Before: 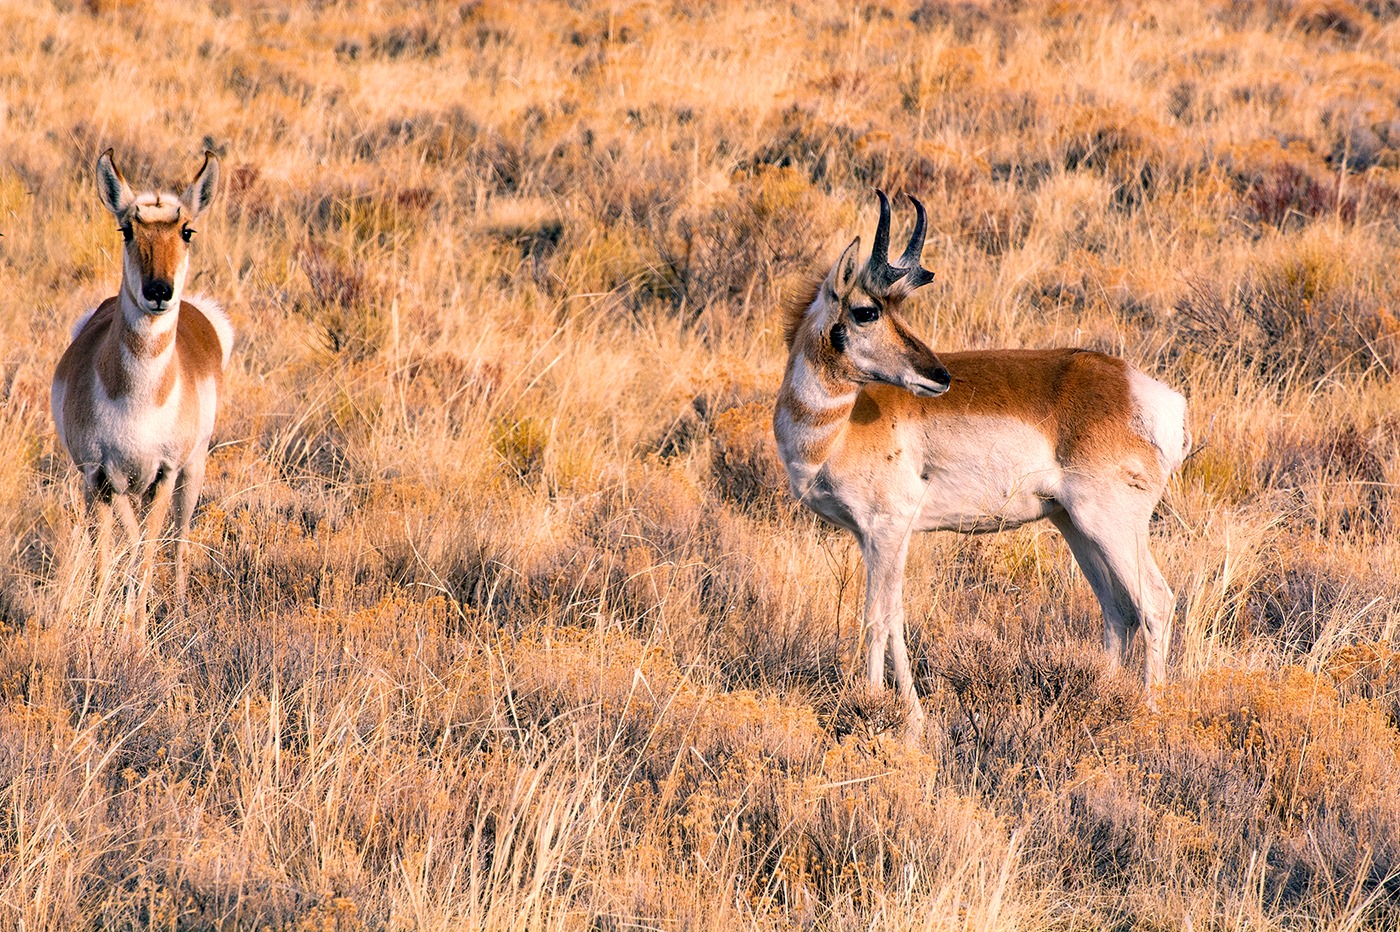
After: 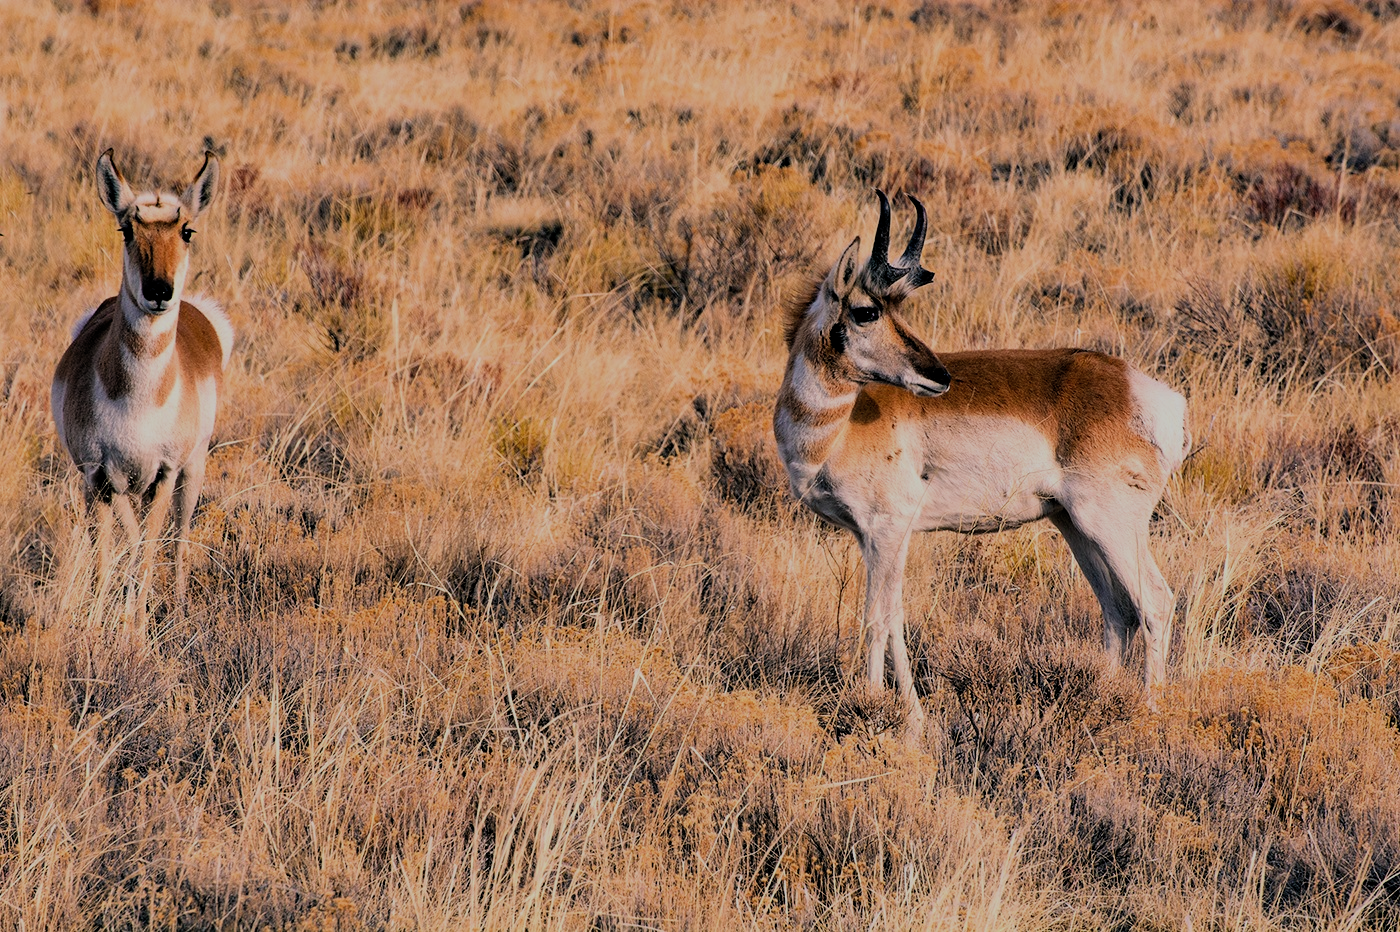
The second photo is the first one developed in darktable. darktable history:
filmic rgb: middle gray luminance 28.86%, black relative exposure -10.26 EV, white relative exposure 5.51 EV, target black luminance 0%, hardness 3.95, latitude 2.36%, contrast 1.127, highlights saturation mix 6.19%, shadows ↔ highlights balance 14.95%, add noise in highlights 0.001, color science v3 (2019), use custom middle-gray values true, contrast in highlights soft
